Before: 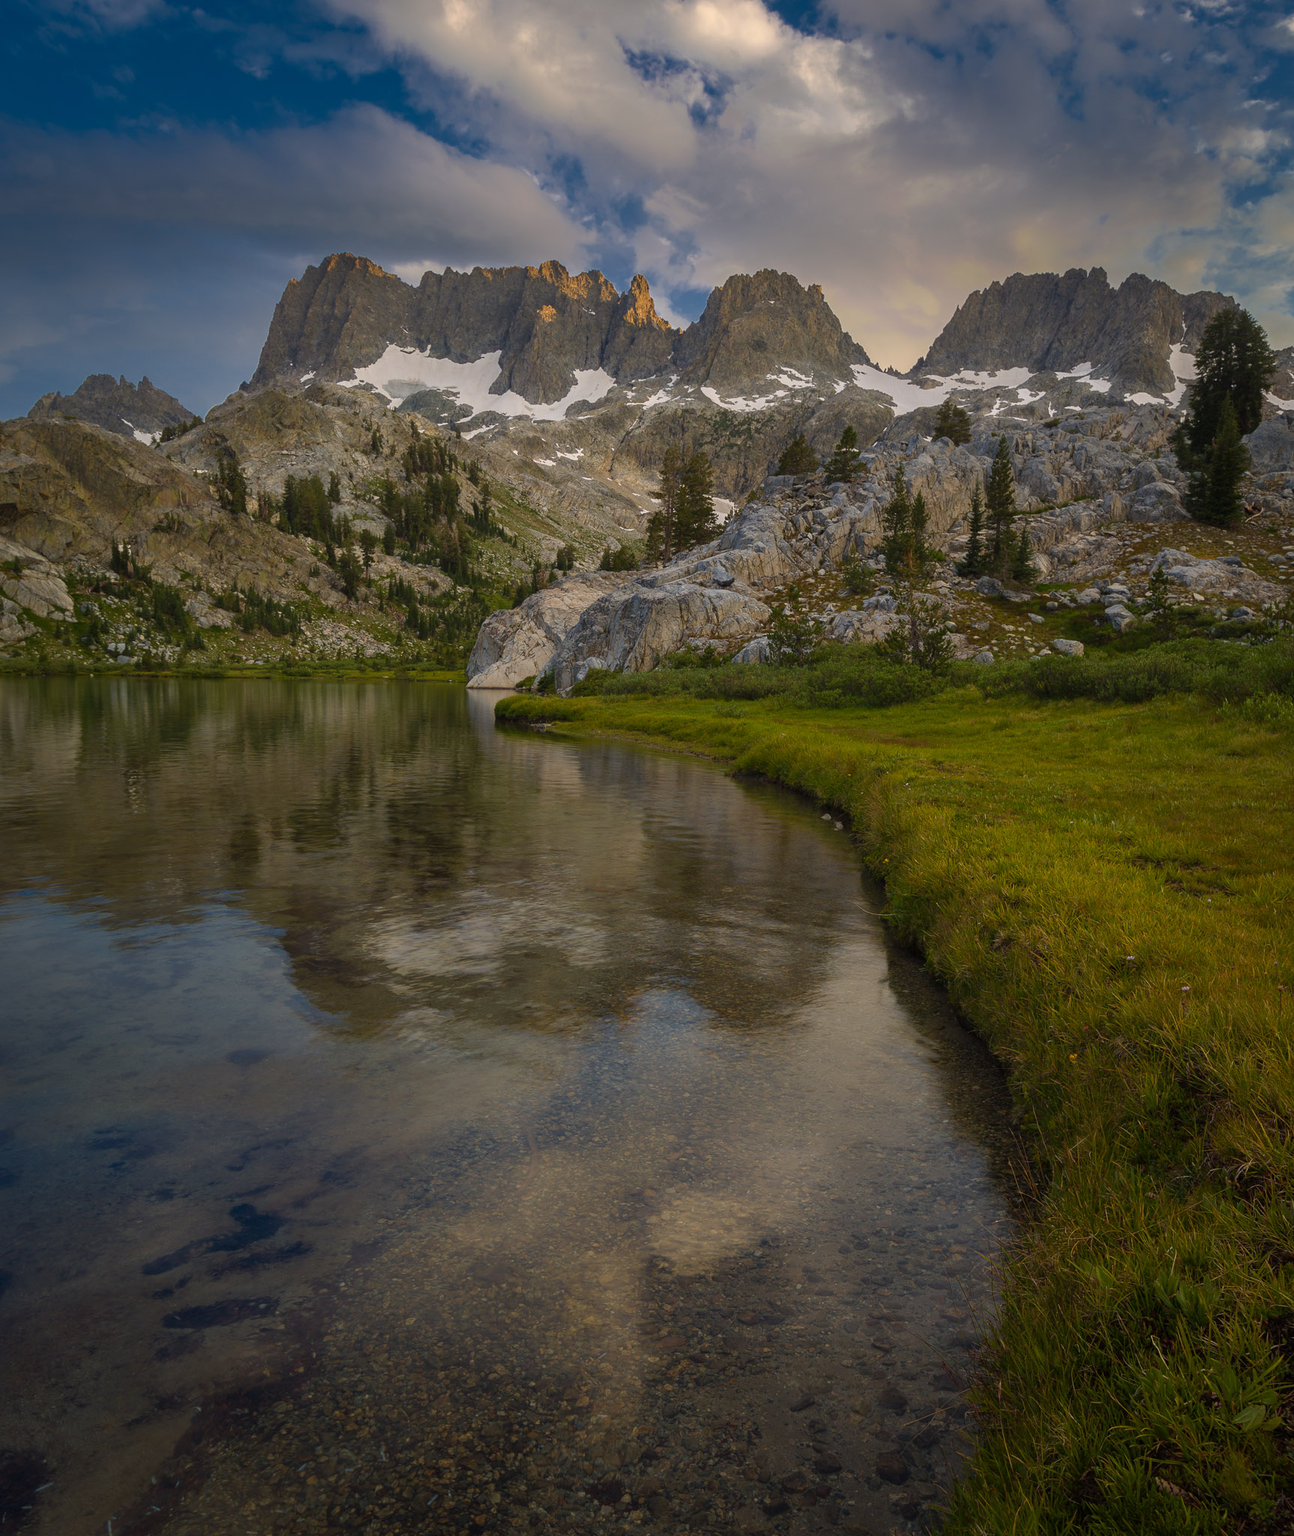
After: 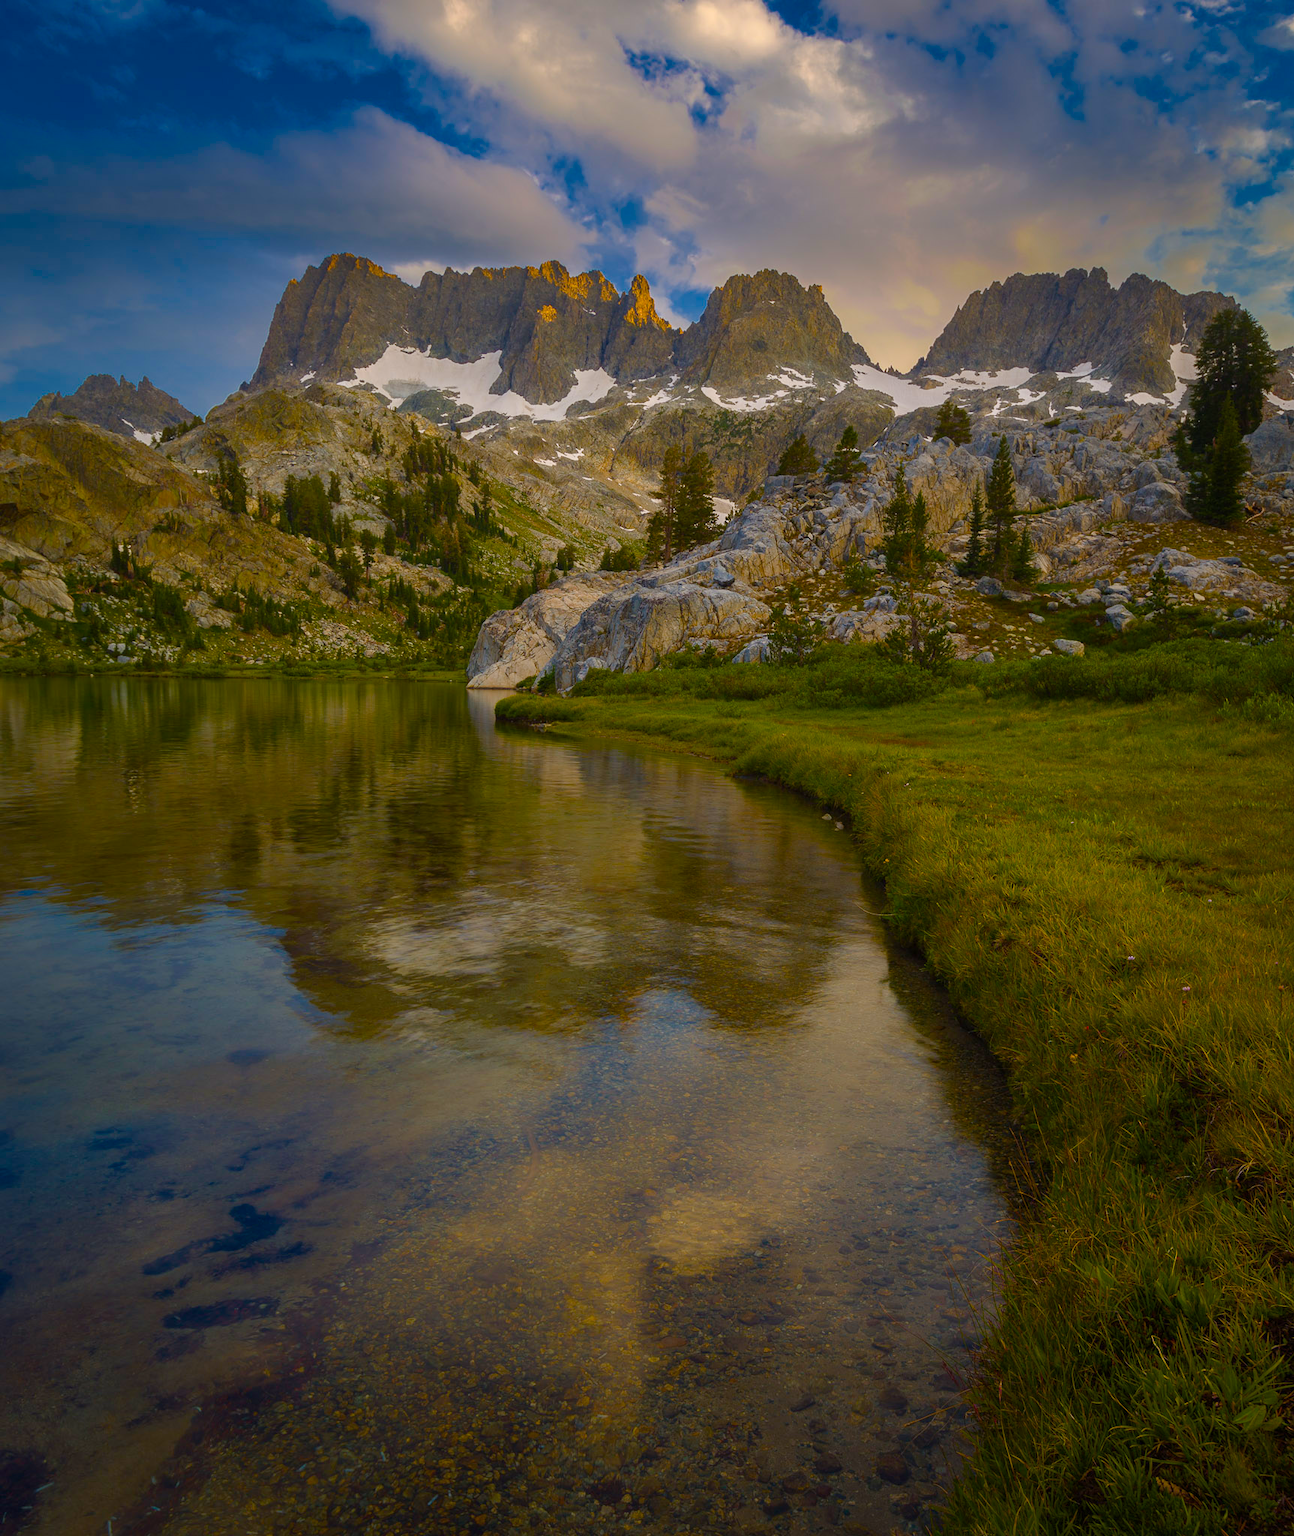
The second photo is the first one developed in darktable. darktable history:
color balance rgb: perceptual saturation grading › global saturation 27.365%, perceptual saturation grading › highlights -28.773%, perceptual saturation grading › mid-tones 15.379%, perceptual saturation grading › shadows 33.282%, global vibrance 42.426%
